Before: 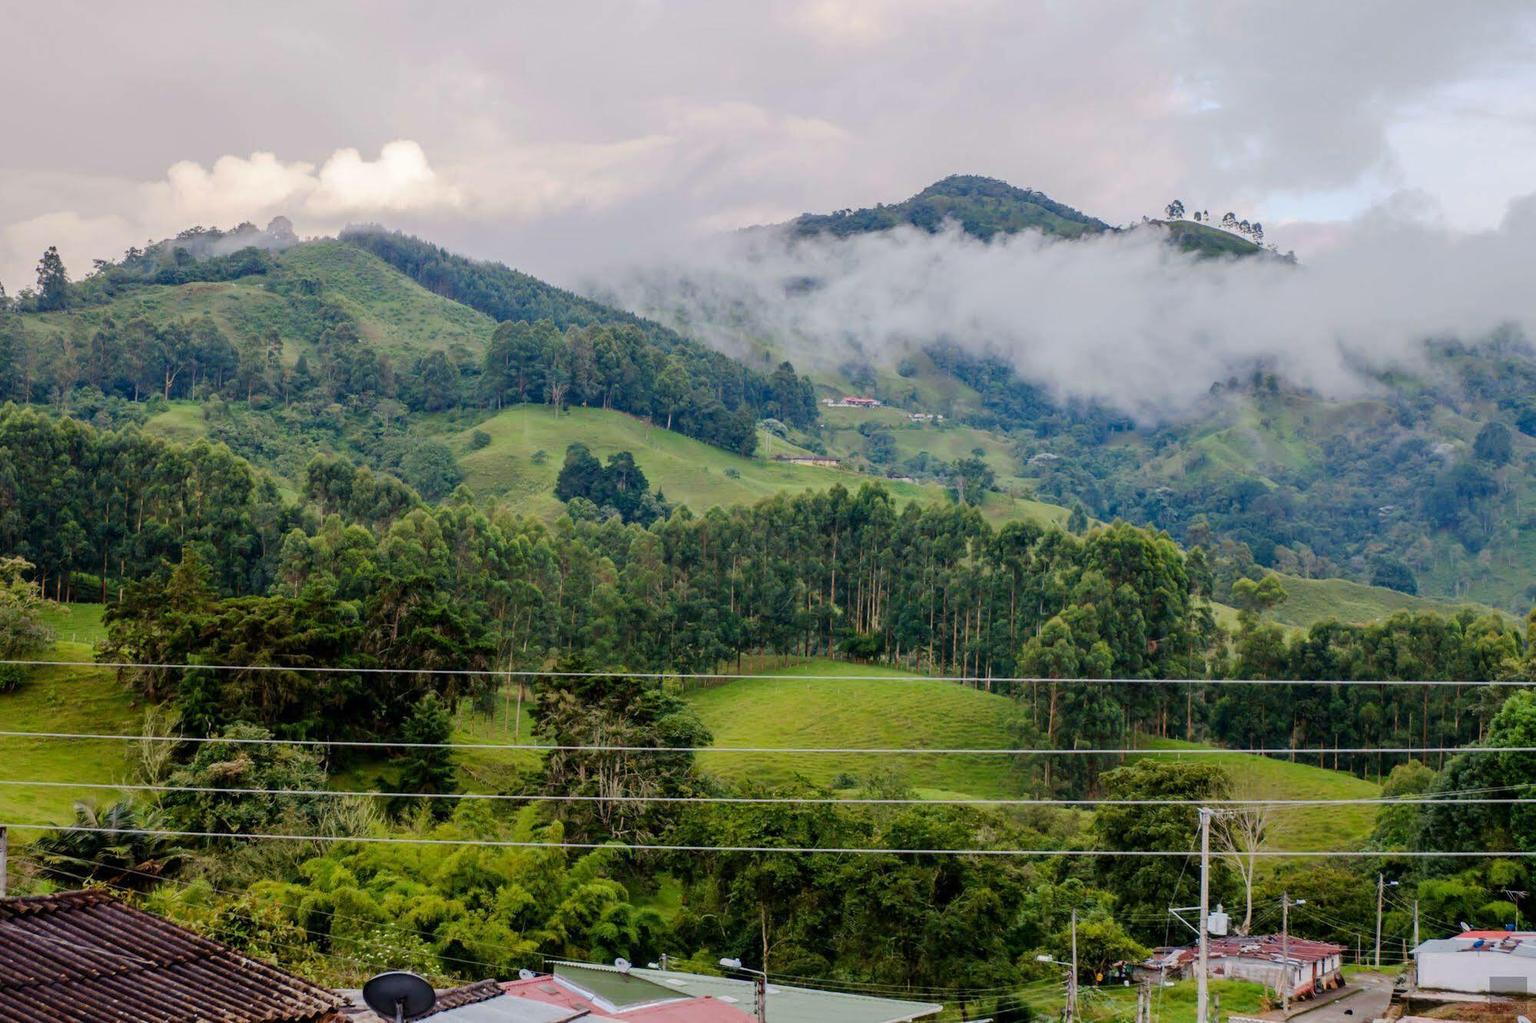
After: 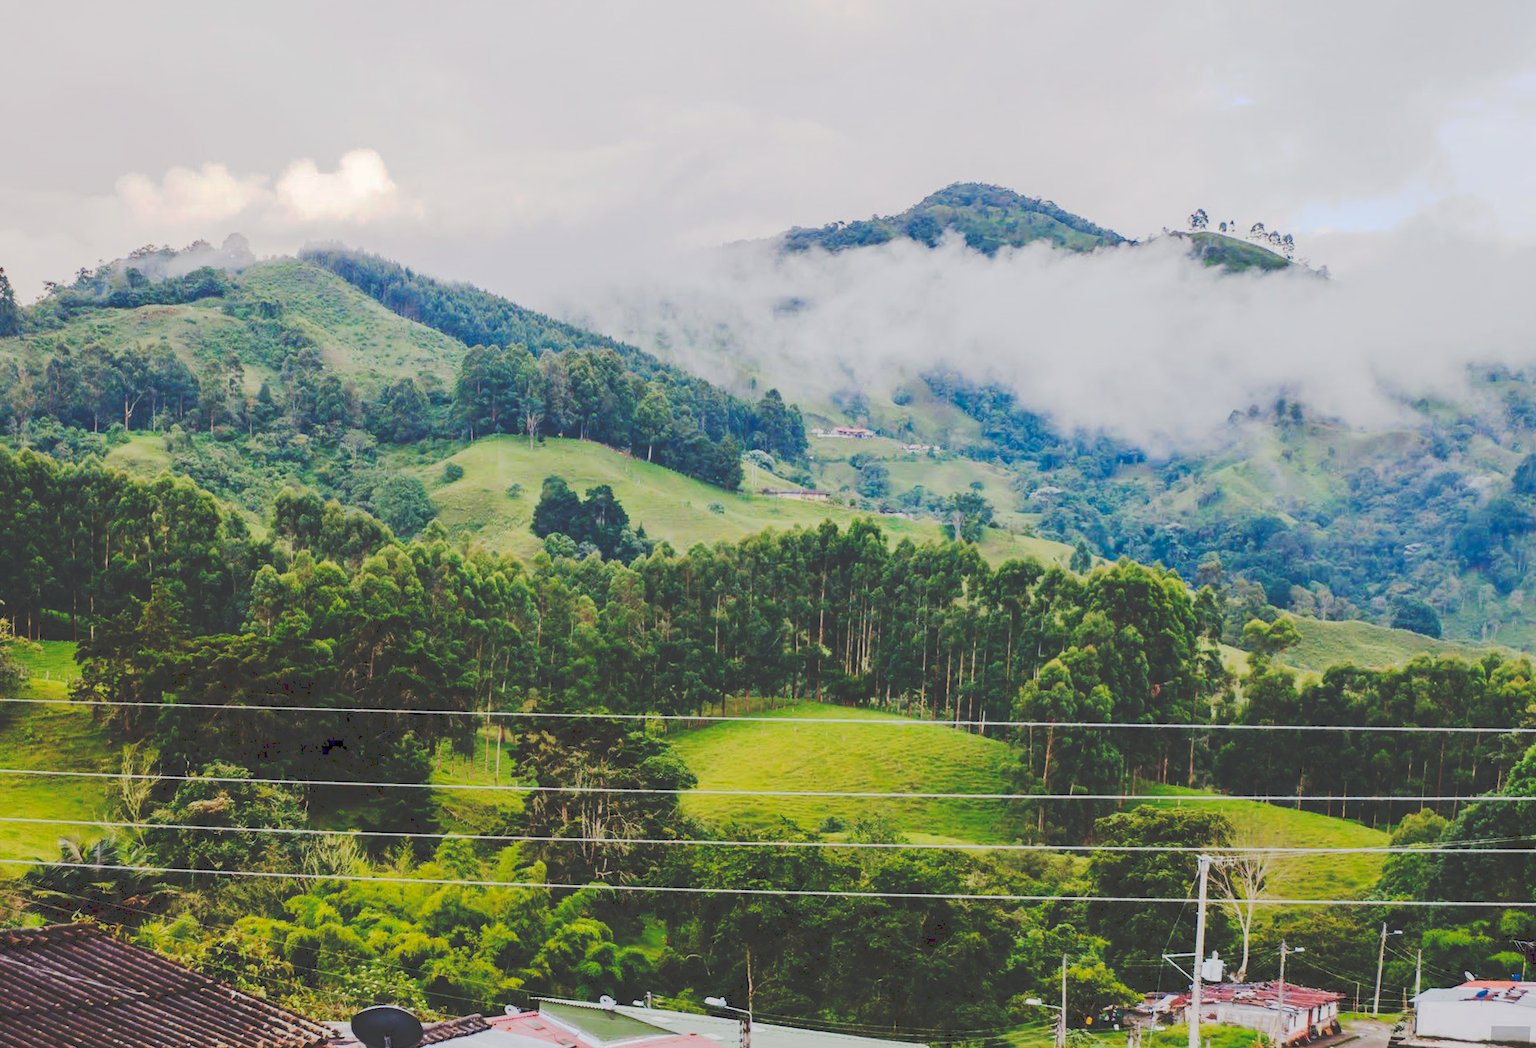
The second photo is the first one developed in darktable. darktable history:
rotate and perspective: rotation 0.074°, lens shift (vertical) 0.096, lens shift (horizontal) -0.041, crop left 0.043, crop right 0.952, crop top 0.024, crop bottom 0.979
tone curve: curves: ch0 [(0, 0) (0.003, 0.219) (0.011, 0.219) (0.025, 0.223) (0.044, 0.226) (0.069, 0.232) (0.1, 0.24) (0.136, 0.245) (0.177, 0.257) (0.224, 0.281) (0.277, 0.324) (0.335, 0.392) (0.399, 0.484) (0.468, 0.585) (0.543, 0.672) (0.623, 0.741) (0.709, 0.788) (0.801, 0.835) (0.898, 0.878) (1, 1)], preserve colors none
